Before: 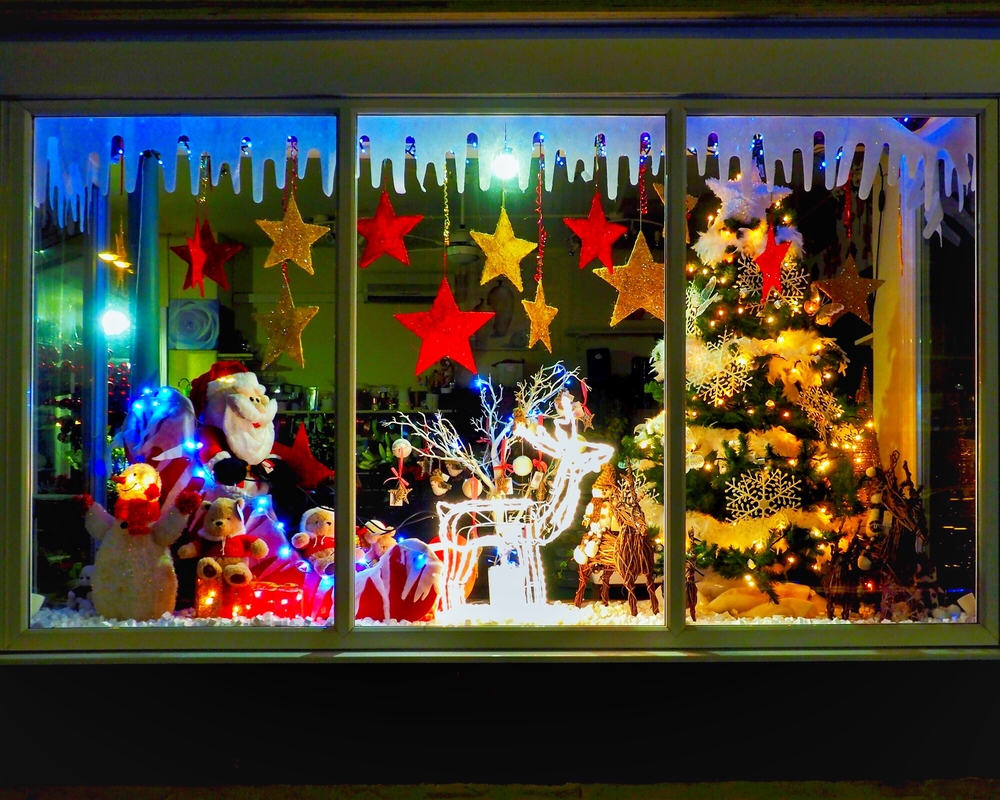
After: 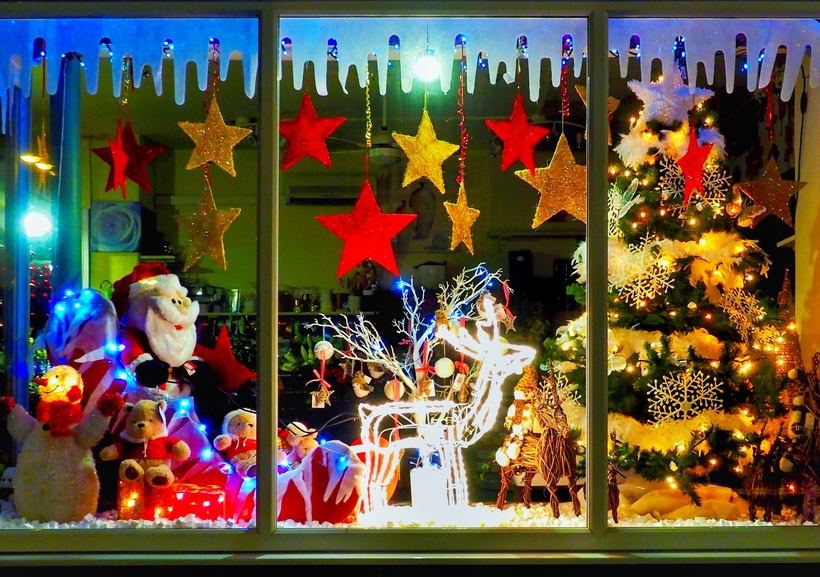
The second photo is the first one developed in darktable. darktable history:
crop: left 7.809%, top 12.331%, right 10.152%, bottom 15.423%
